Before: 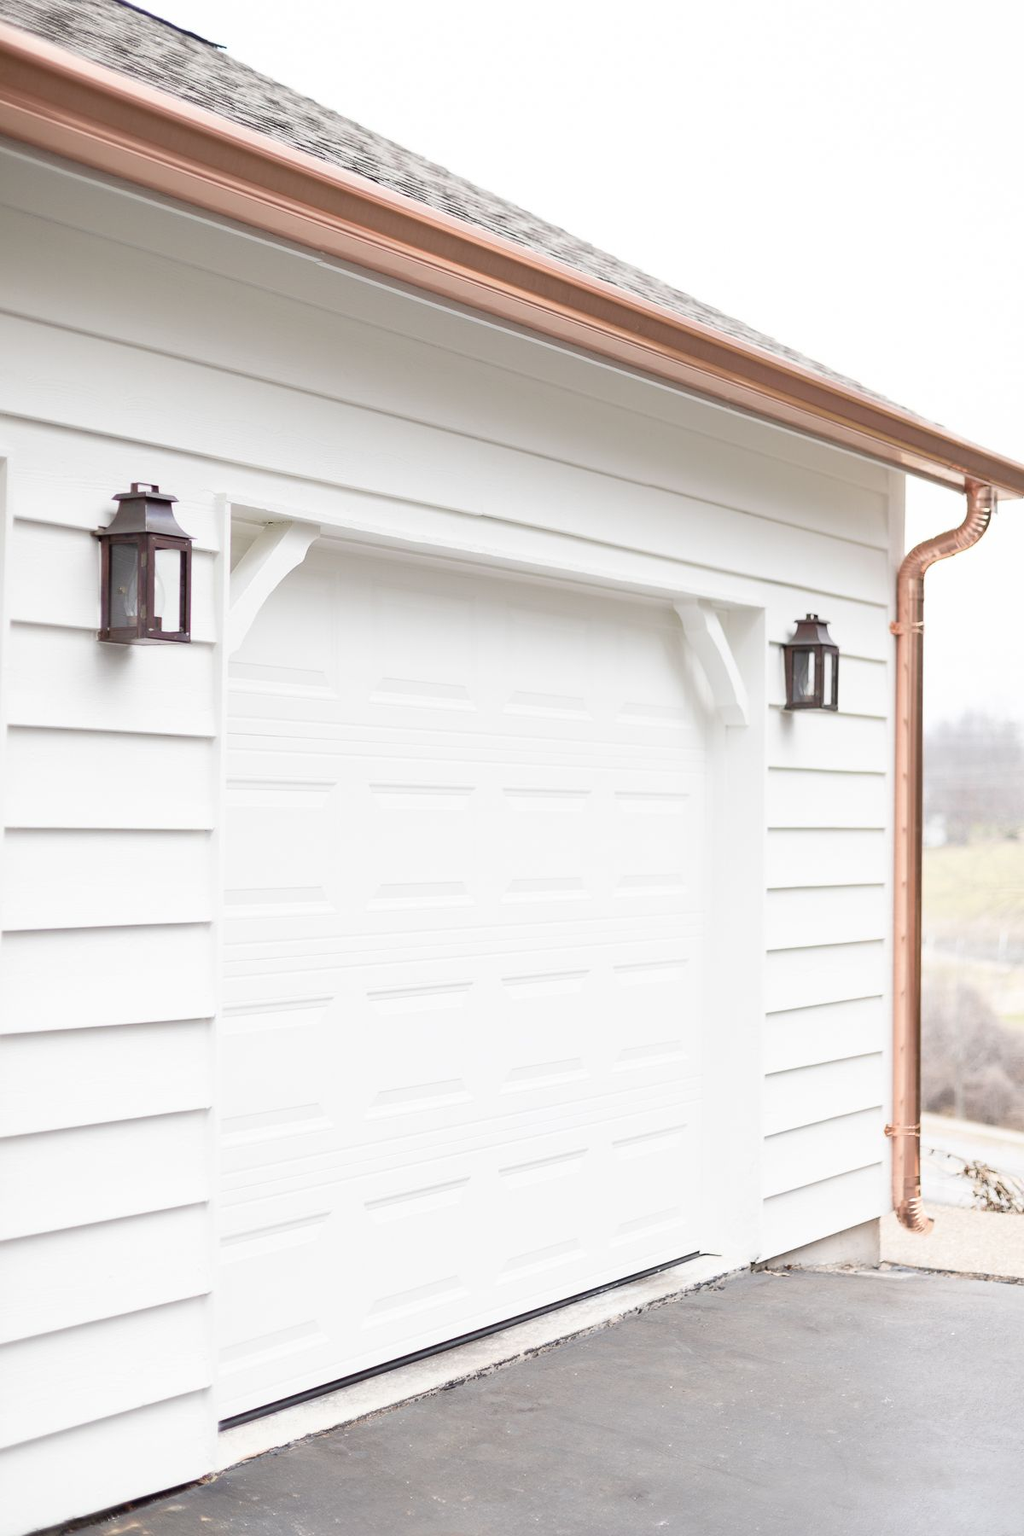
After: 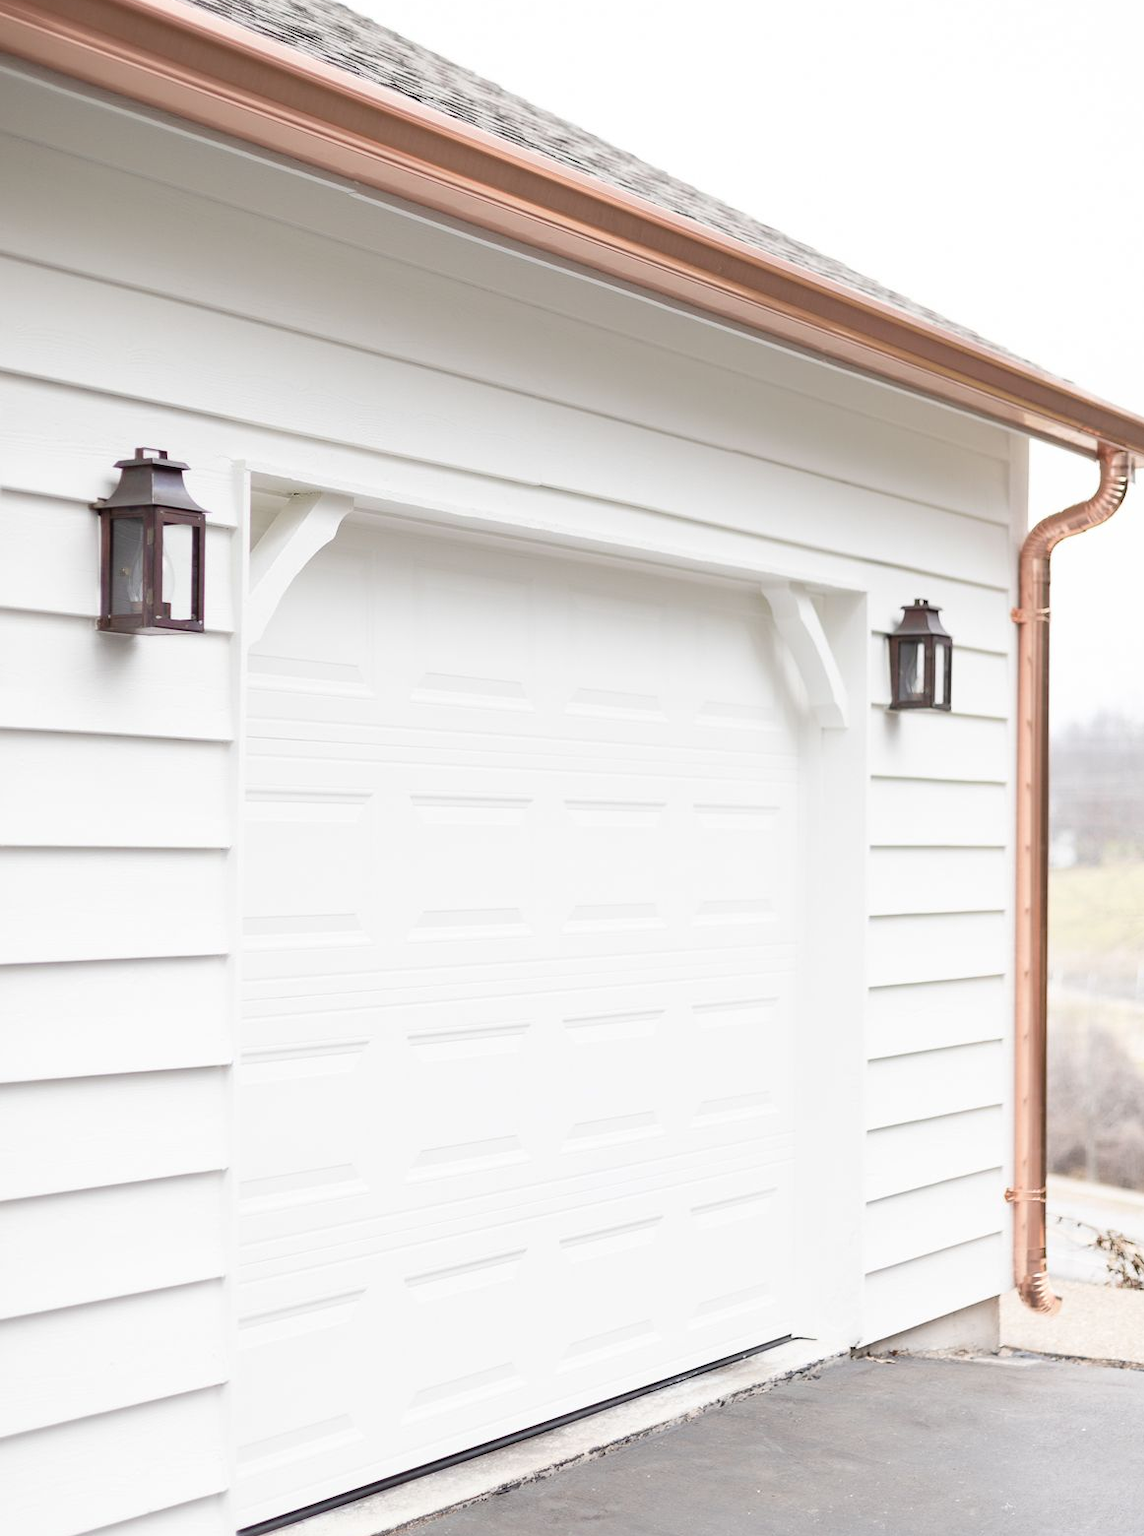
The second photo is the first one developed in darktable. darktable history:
crop: left 1.397%, top 6.203%, right 1.691%, bottom 7.118%
